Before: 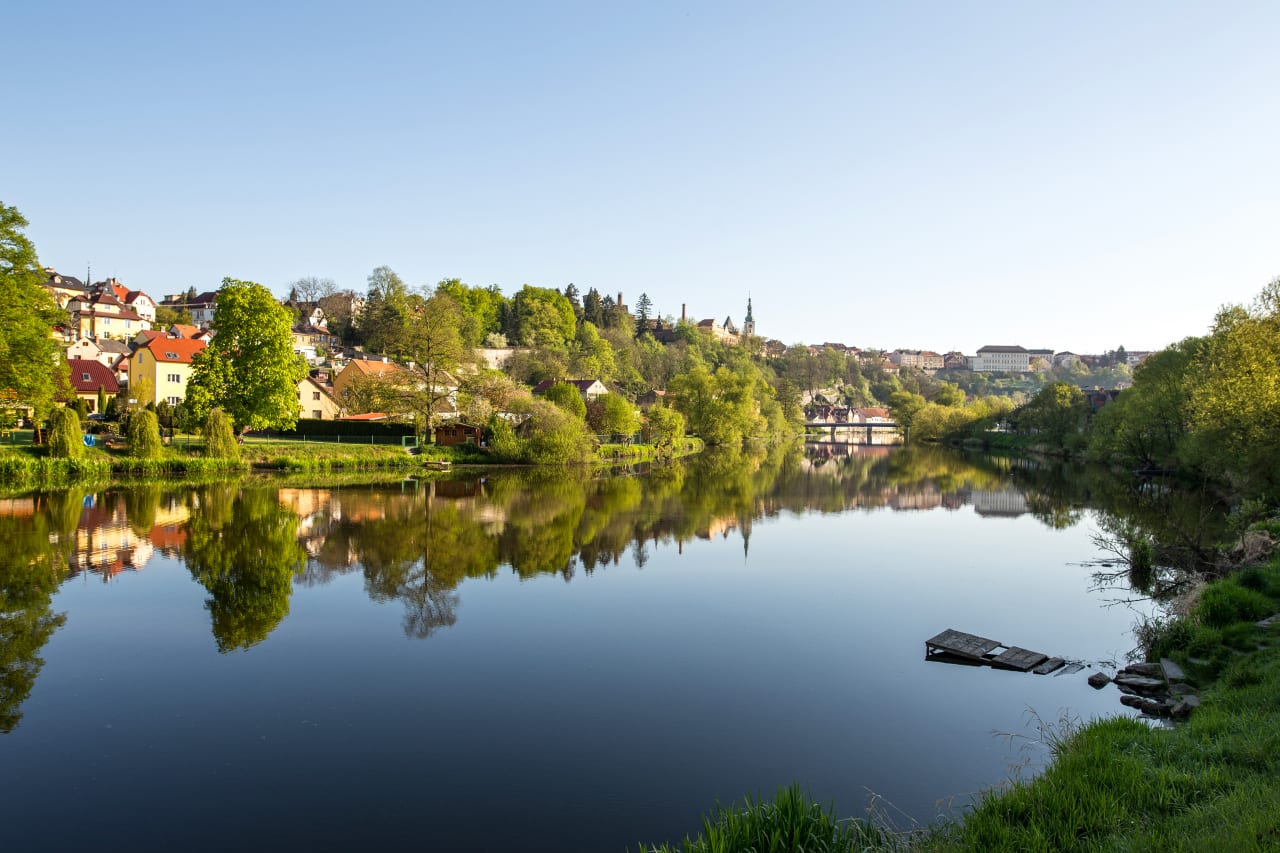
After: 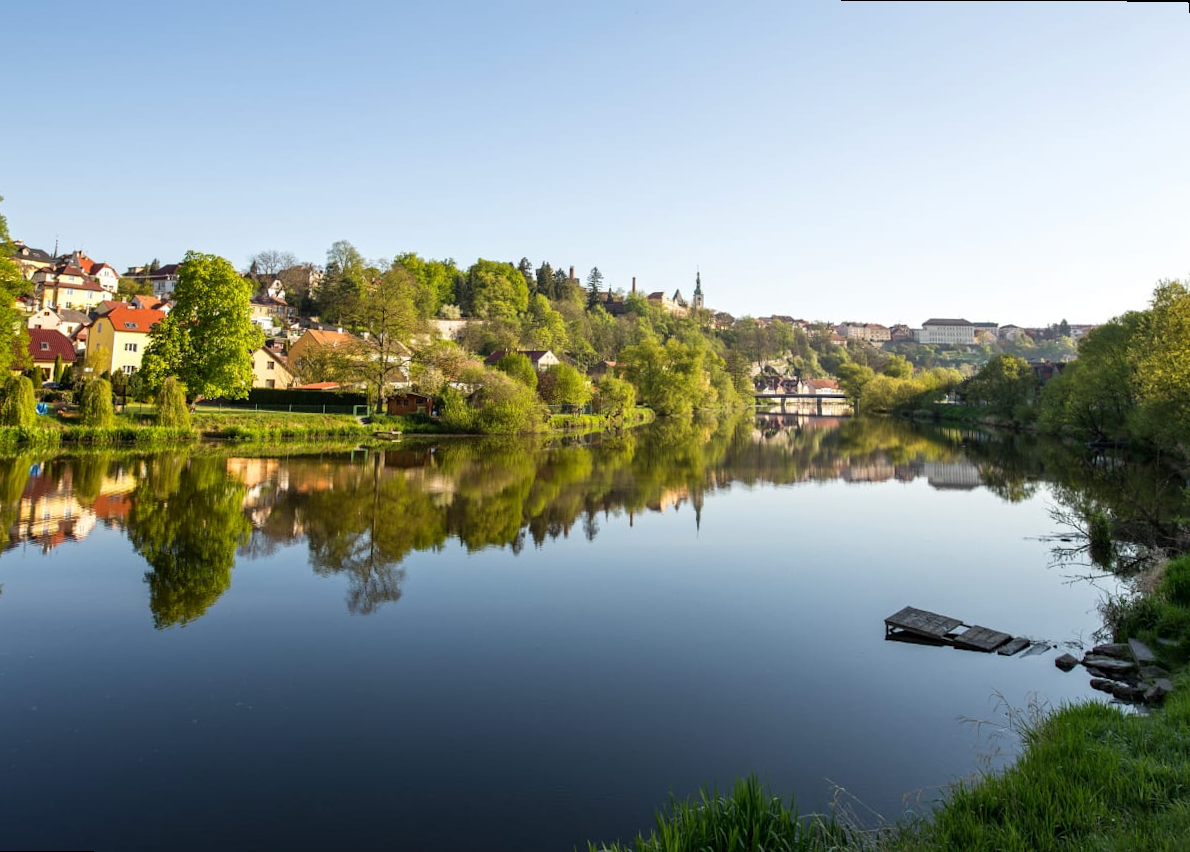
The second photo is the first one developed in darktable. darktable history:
white balance: emerald 1
rotate and perspective: rotation 0.215°, lens shift (vertical) -0.139, crop left 0.069, crop right 0.939, crop top 0.002, crop bottom 0.996
